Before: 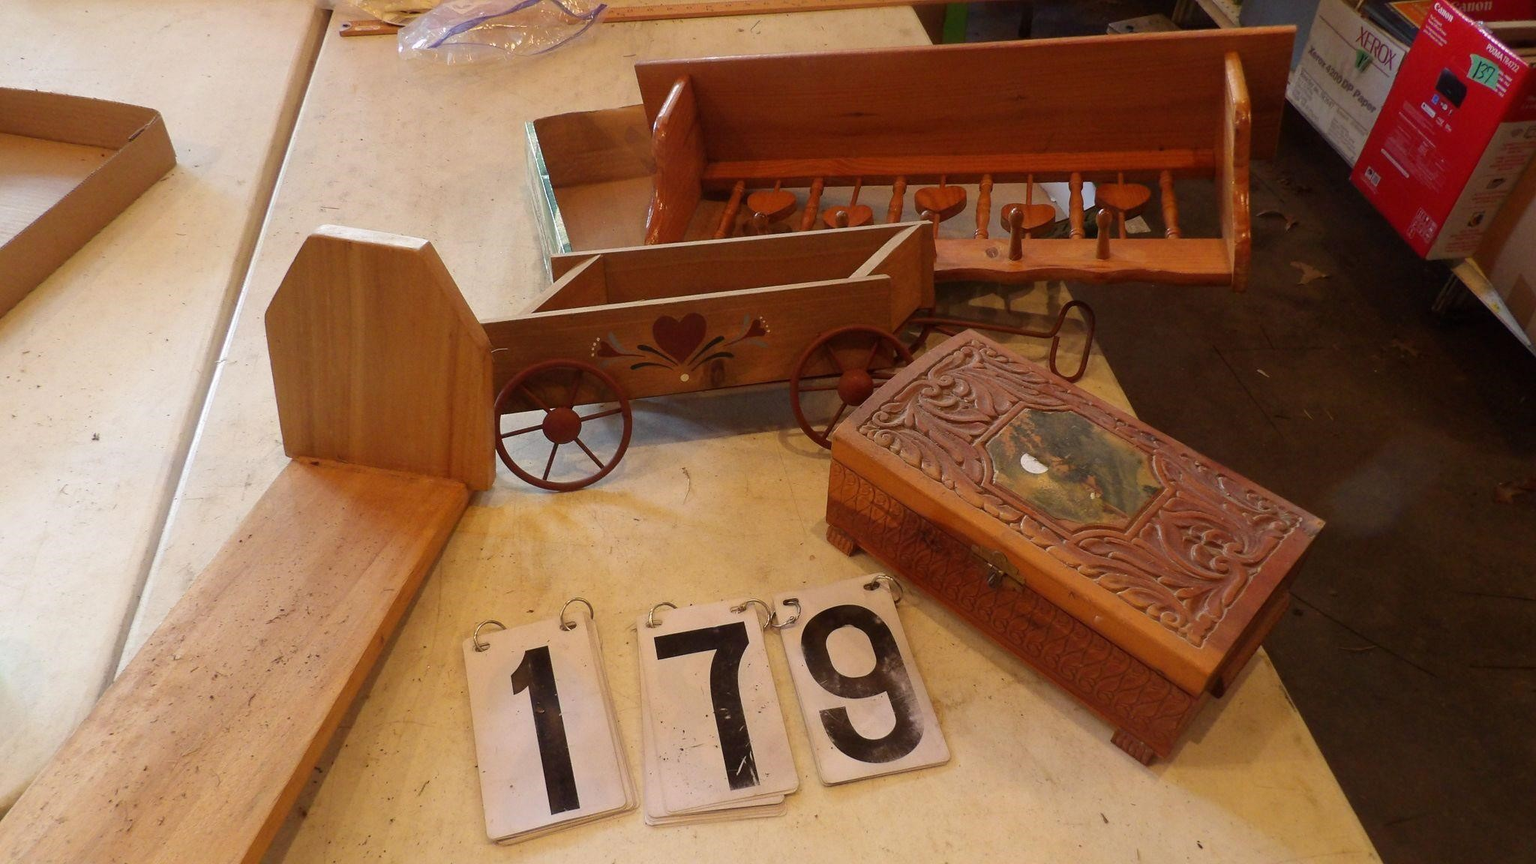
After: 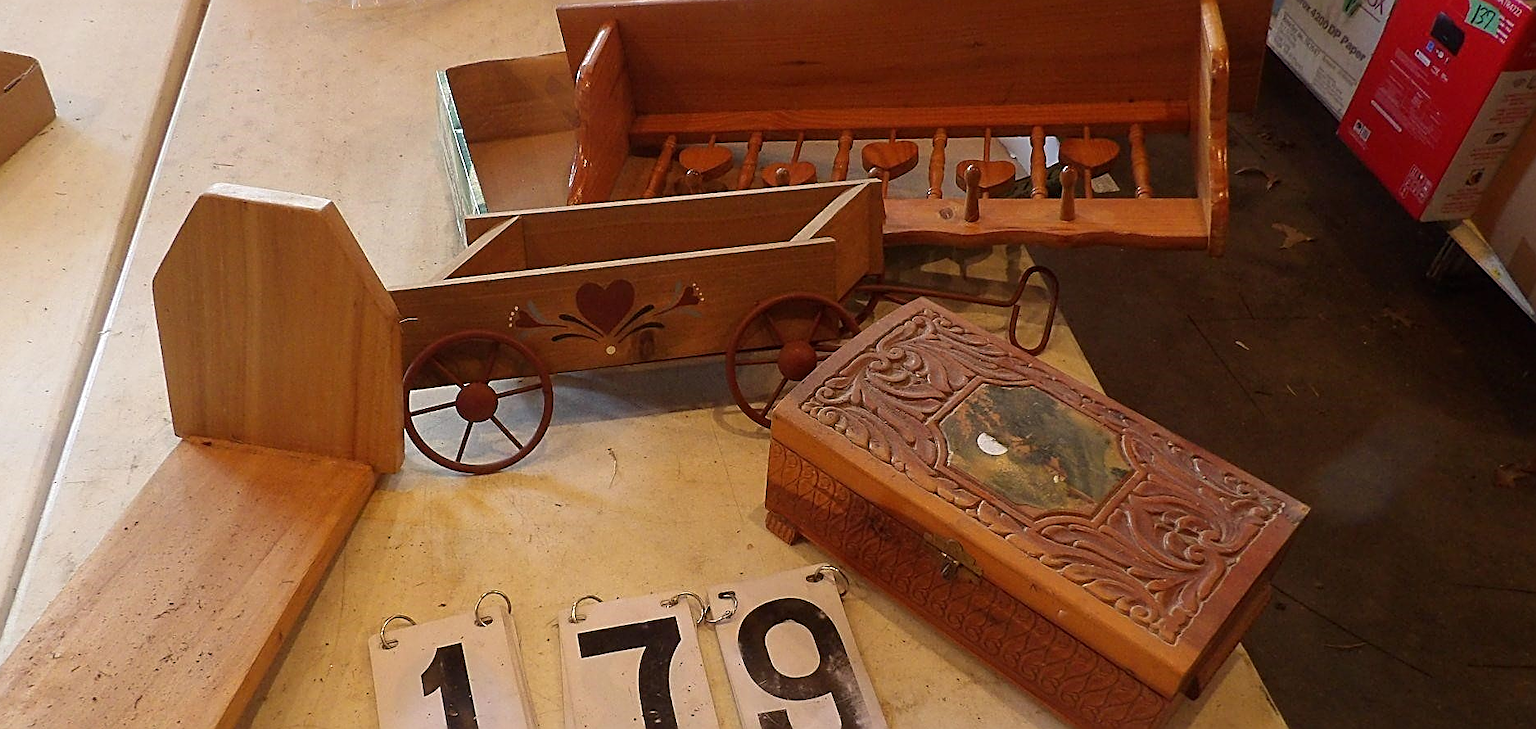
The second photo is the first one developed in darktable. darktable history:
sharpen: amount 1
crop: left 8.155%, top 6.611%, bottom 15.385%
